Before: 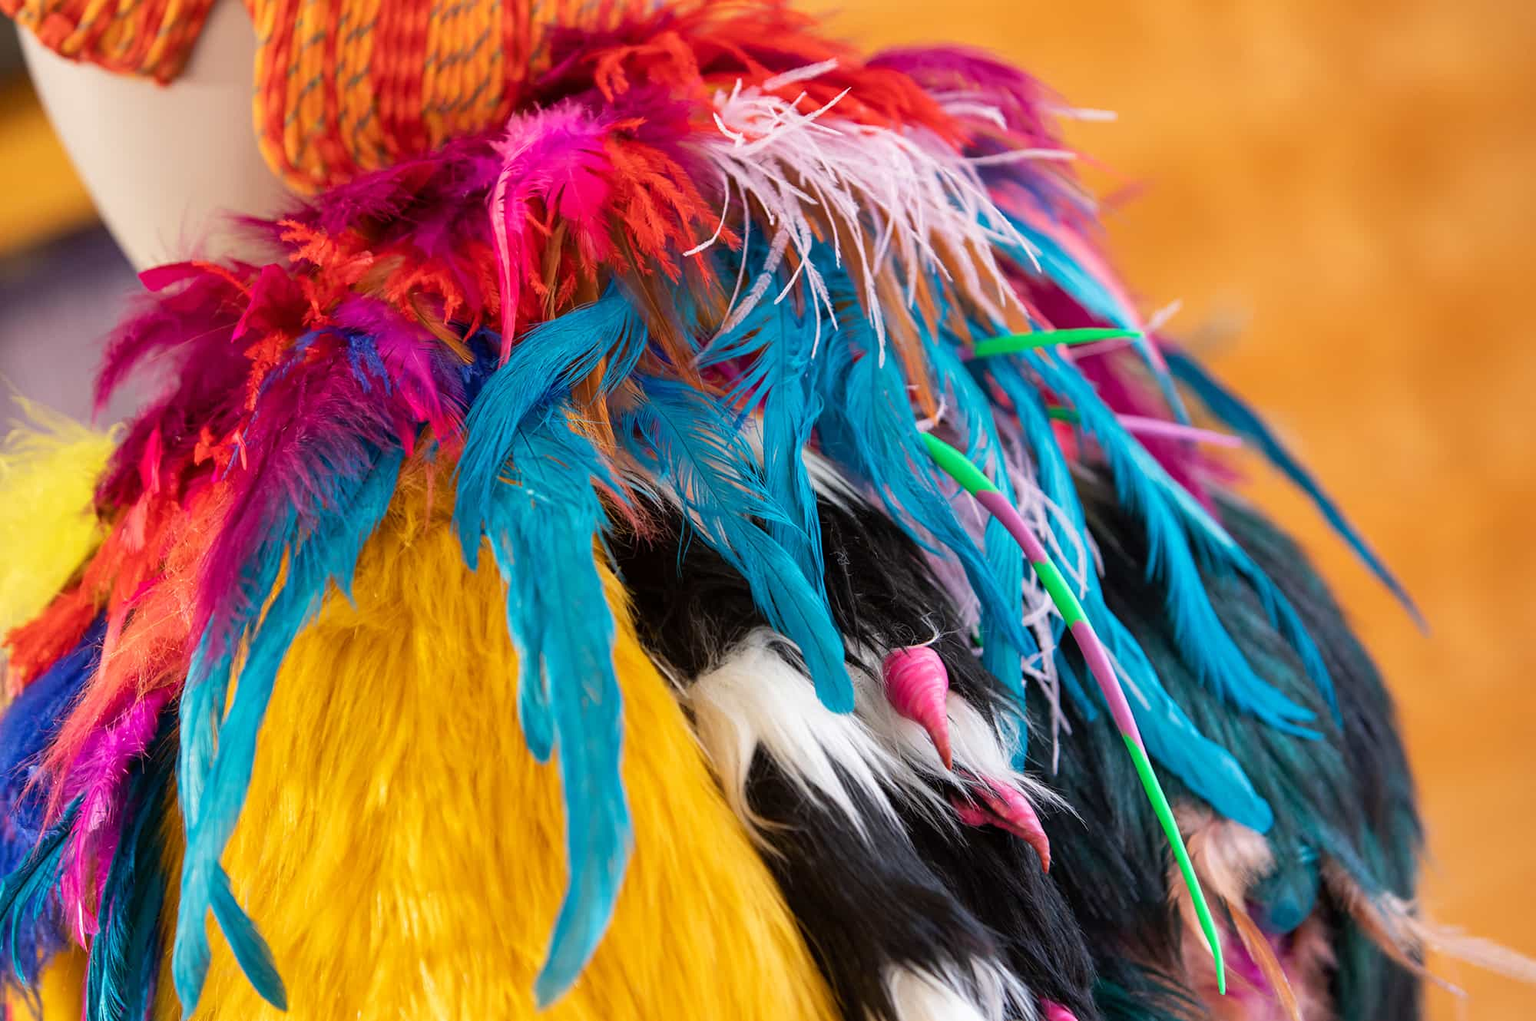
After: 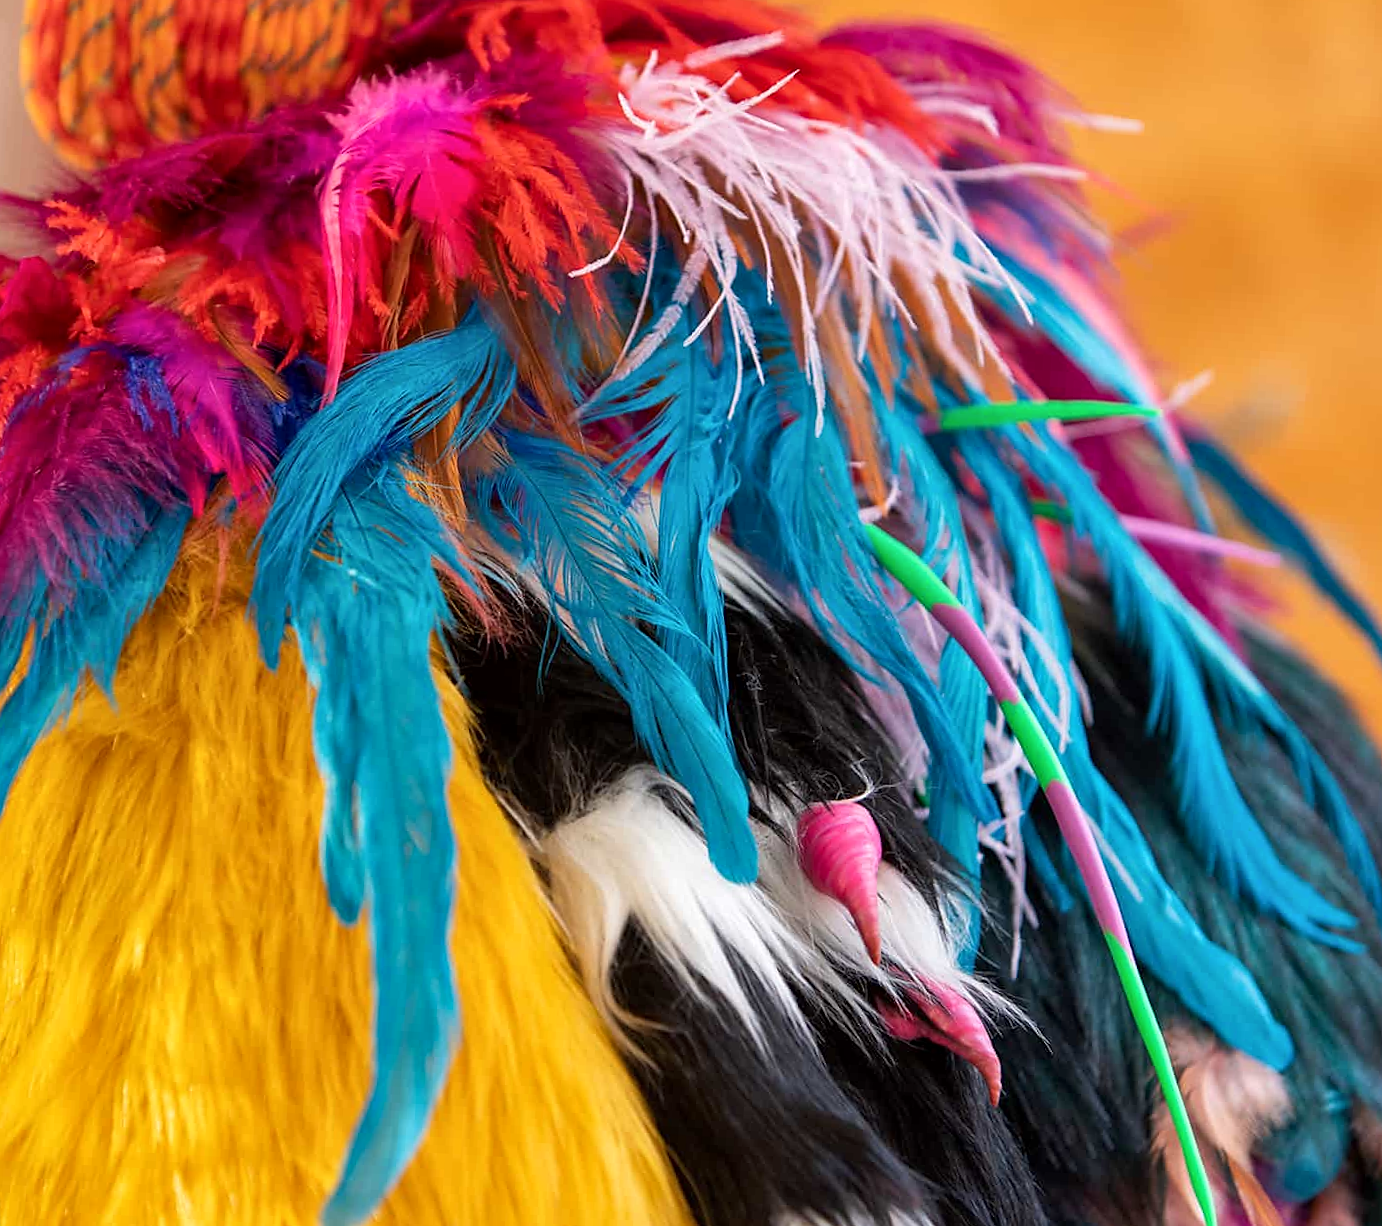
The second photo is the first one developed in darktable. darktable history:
crop and rotate: angle -3.27°, left 14.277%, top 0.028%, right 10.766%, bottom 0.028%
local contrast: mode bilateral grid, contrast 20, coarseness 50, detail 120%, midtone range 0.2
sharpen: radius 1.559, amount 0.373, threshold 1.271
